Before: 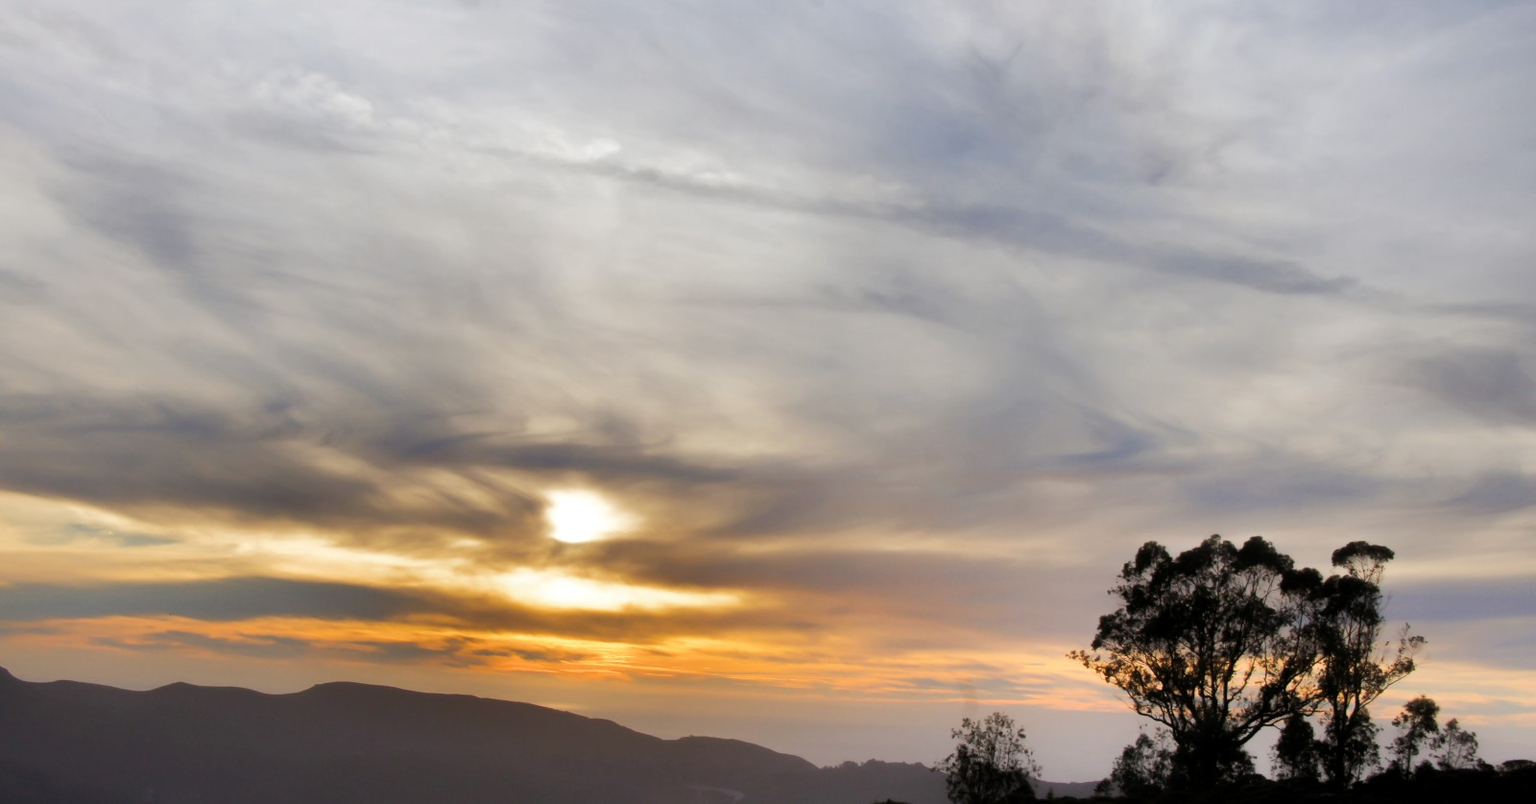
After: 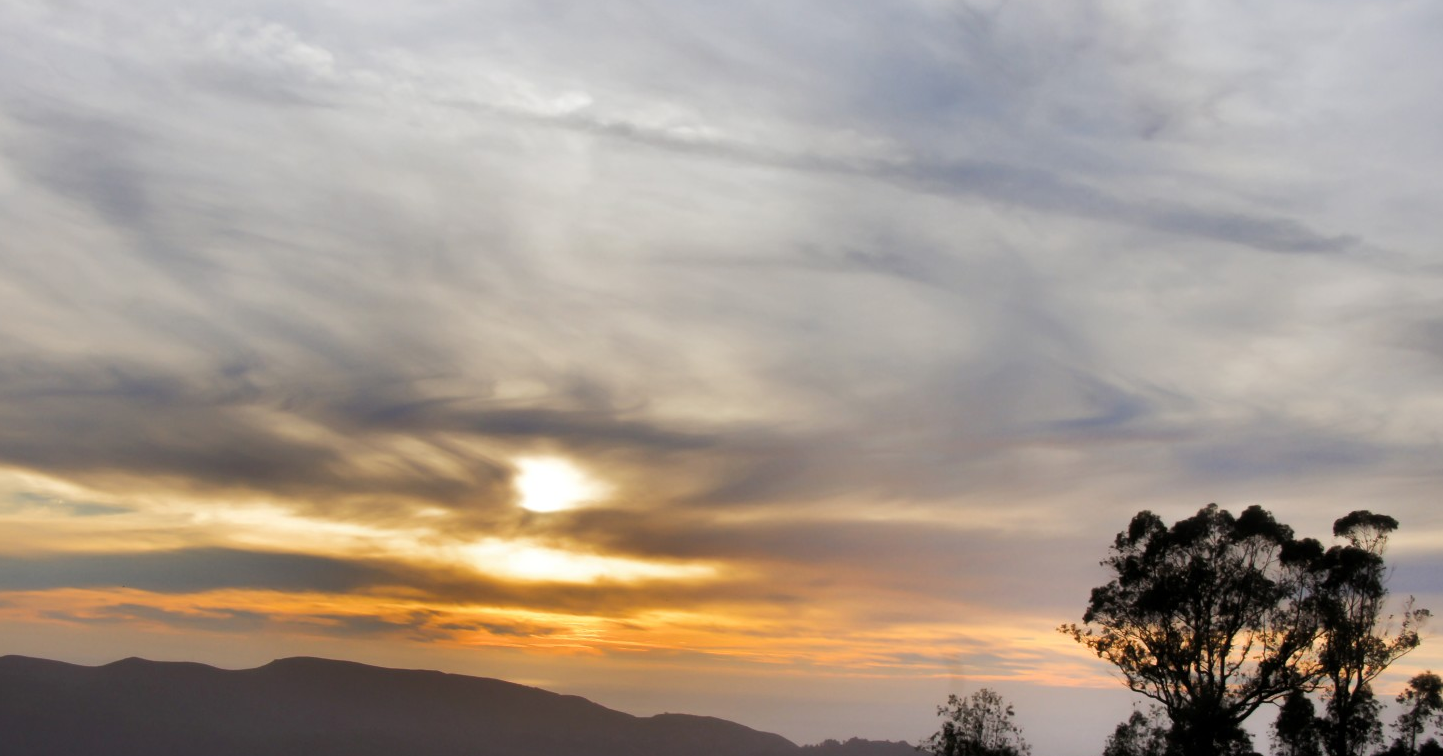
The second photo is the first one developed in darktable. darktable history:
crop: left 3.426%, top 6.379%, right 6.385%, bottom 3.192%
